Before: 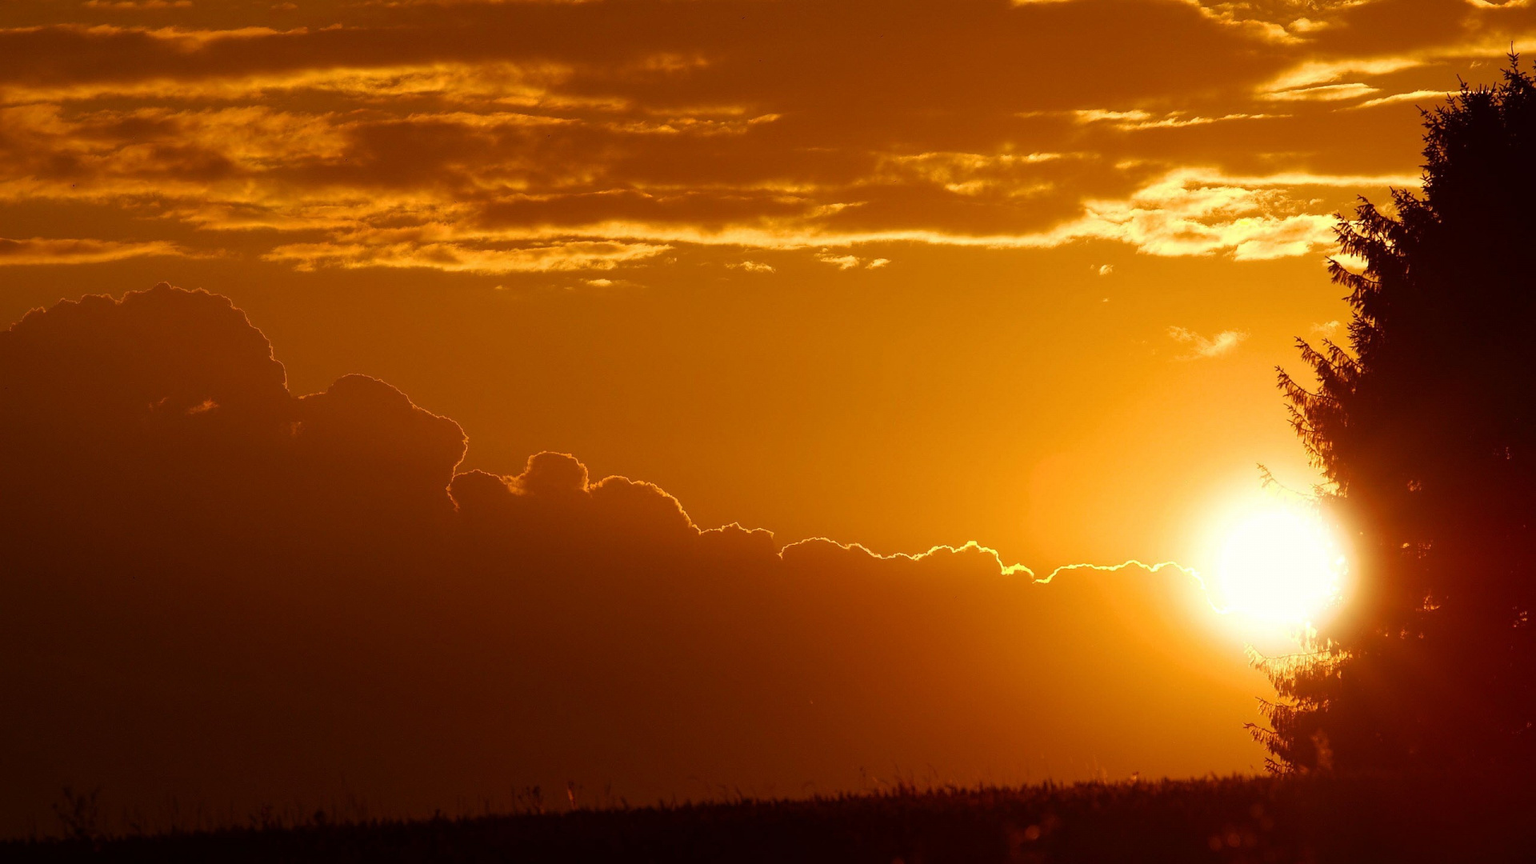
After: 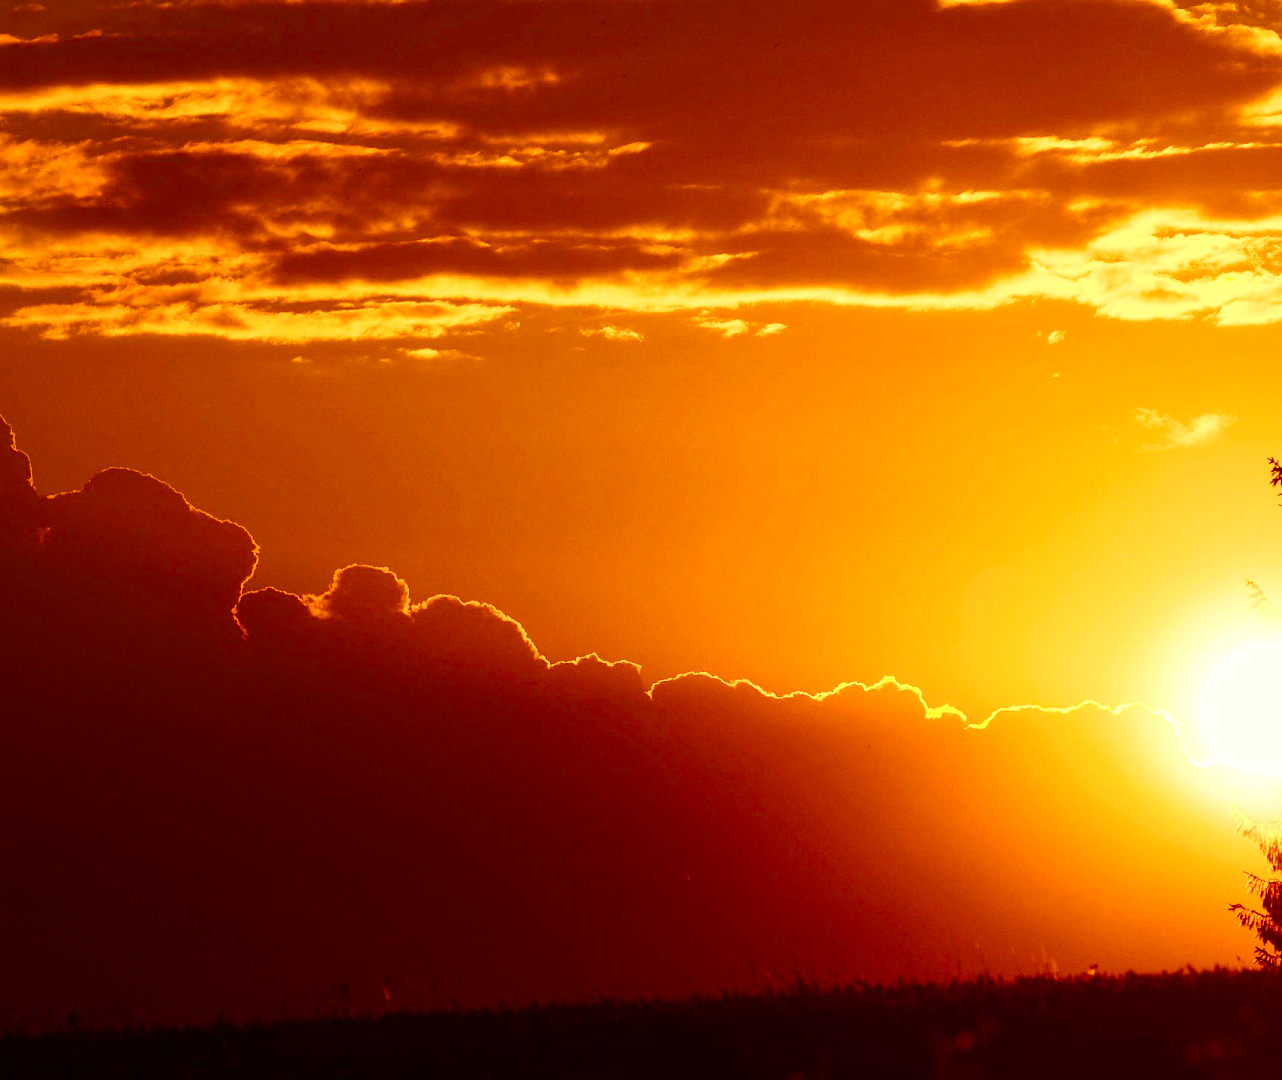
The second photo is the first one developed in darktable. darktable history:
velvia: strength 51.01%, mid-tones bias 0.512
contrast brightness saturation: contrast 0.402, brightness 0.114, saturation 0.207
crop: left 16.995%, right 16.212%
contrast equalizer: y [[0.536, 0.565, 0.581, 0.516, 0.52, 0.491], [0.5 ×6], [0.5 ×6], [0 ×6], [0 ×6]], mix 0.35
